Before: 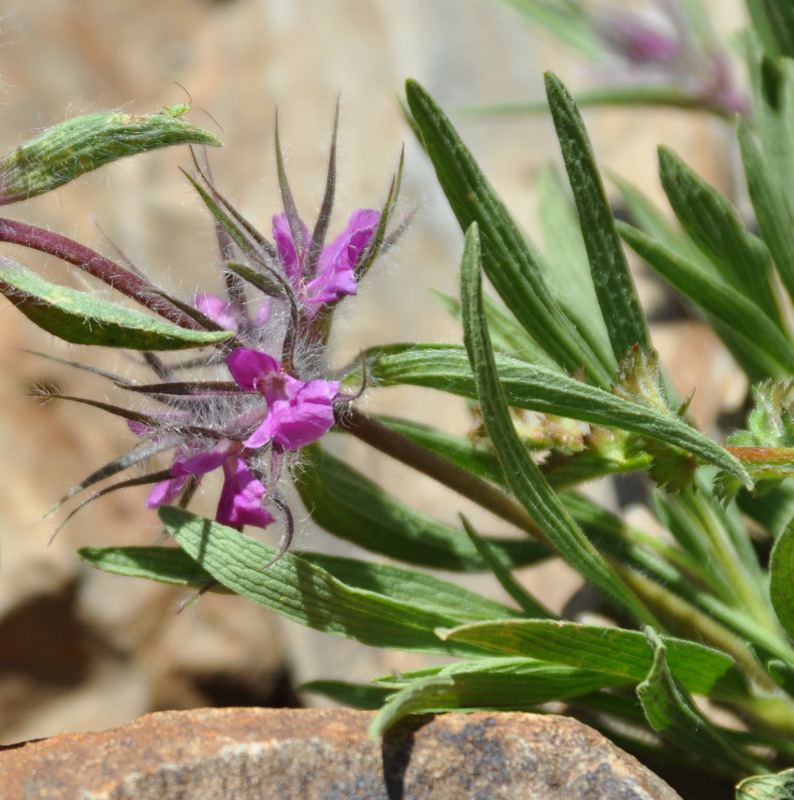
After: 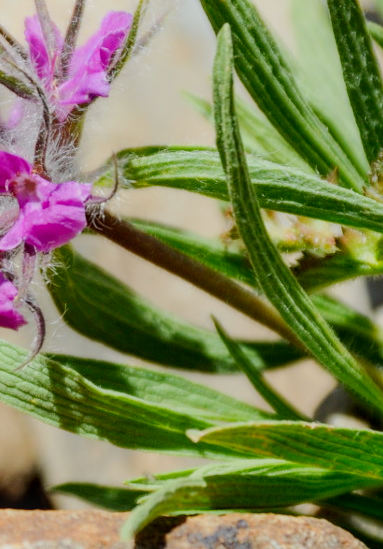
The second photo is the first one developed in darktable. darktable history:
local contrast: on, module defaults
shadows and highlights: shadows -55.6, highlights 85.2, soften with gaussian
filmic rgb: middle gray luminance 12.96%, black relative exposure -10.08 EV, white relative exposure 3.47 EV, target black luminance 0%, hardness 5.69, latitude 45.07%, contrast 1.22, highlights saturation mix 6.46%, shadows ↔ highlights balance 27.39%, preserve chrominance no, color science v3 (2019), use custom middle-gray values true
tone equalizer: -8 EV -0.011 EV, -7 EV 0.032 EV, -6 EV -0.008 EV, -5 EV 0.004 EV, -4 EV -0.046 EV, -3 EV -0.241 EV, -2 EV -0.645 EV, -1 EV -0.969 EV, +0 EV -0.966 EV, edges refinement/feathering 500, mask exposure compensation -1.57 EV, preserve details no
crop: left 31.307%, top 24.803%, right 20.34%, bottom 6.522%
